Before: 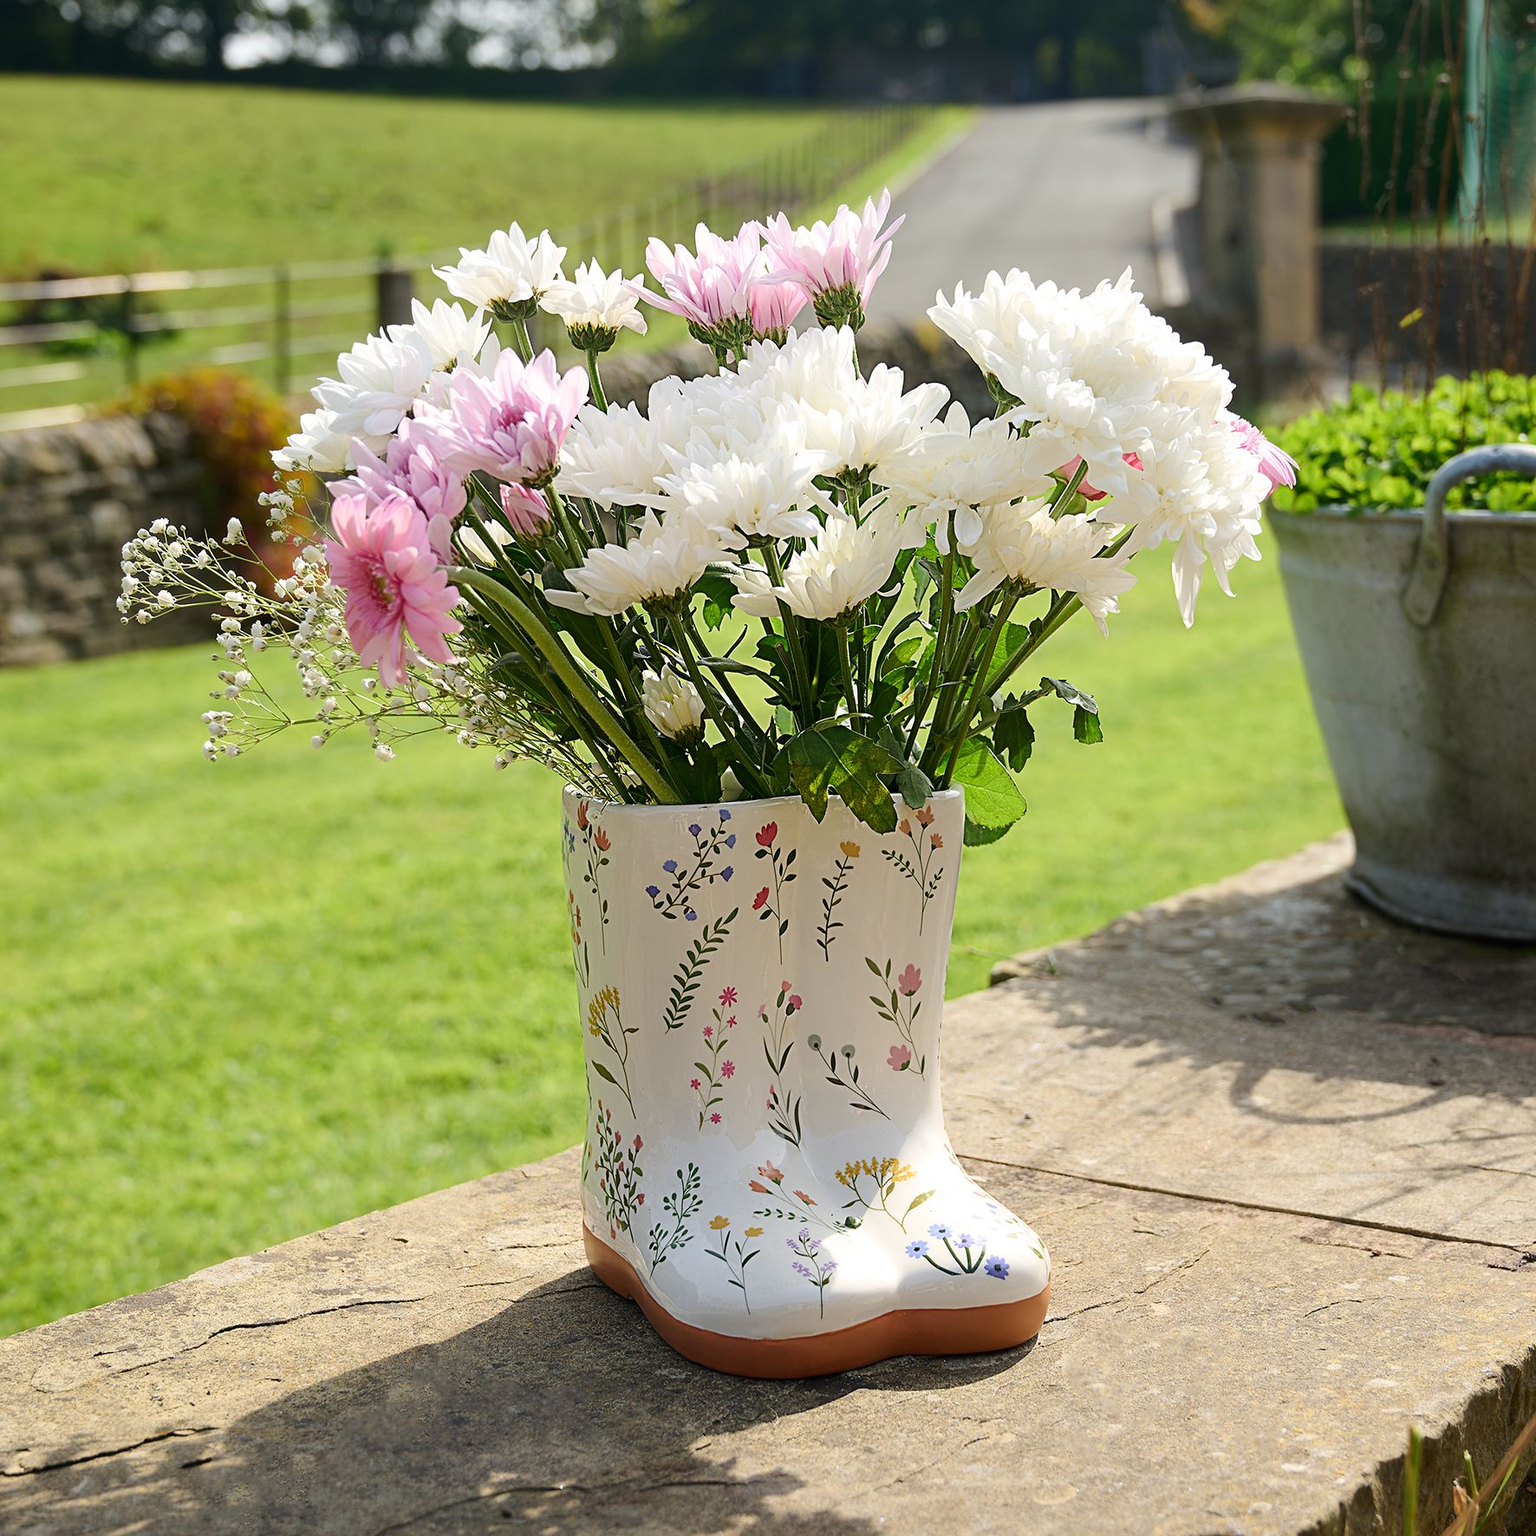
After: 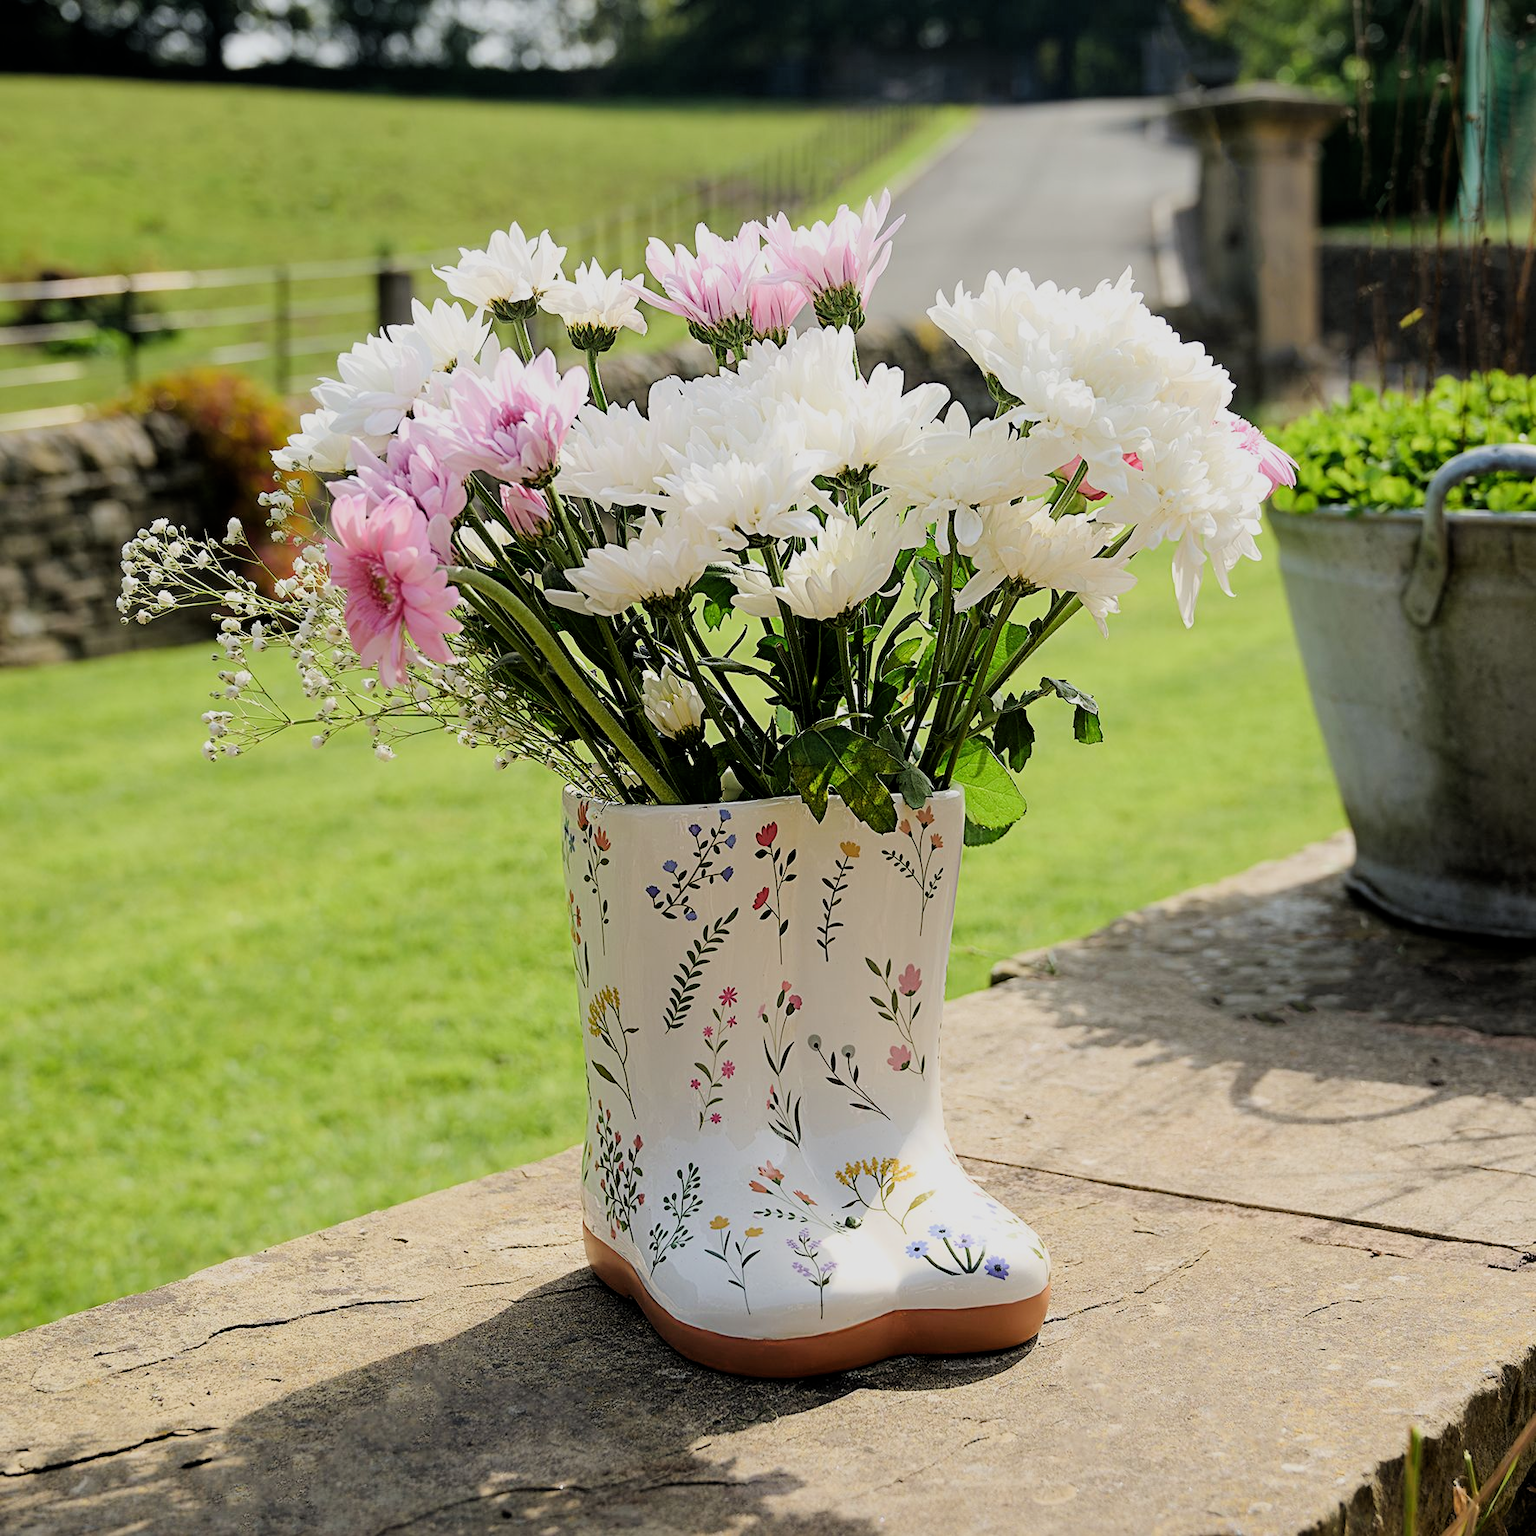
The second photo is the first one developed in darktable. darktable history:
filmic rgb: black relative exposure -7.76 EV, white relative exposure 4.41 EV, target black luminance 0%, hardness 3.76, latitude 50.59%, contrast 1.077, highlights saturation mix 9.06%, shadows ↔ highlights balance -0.232%
